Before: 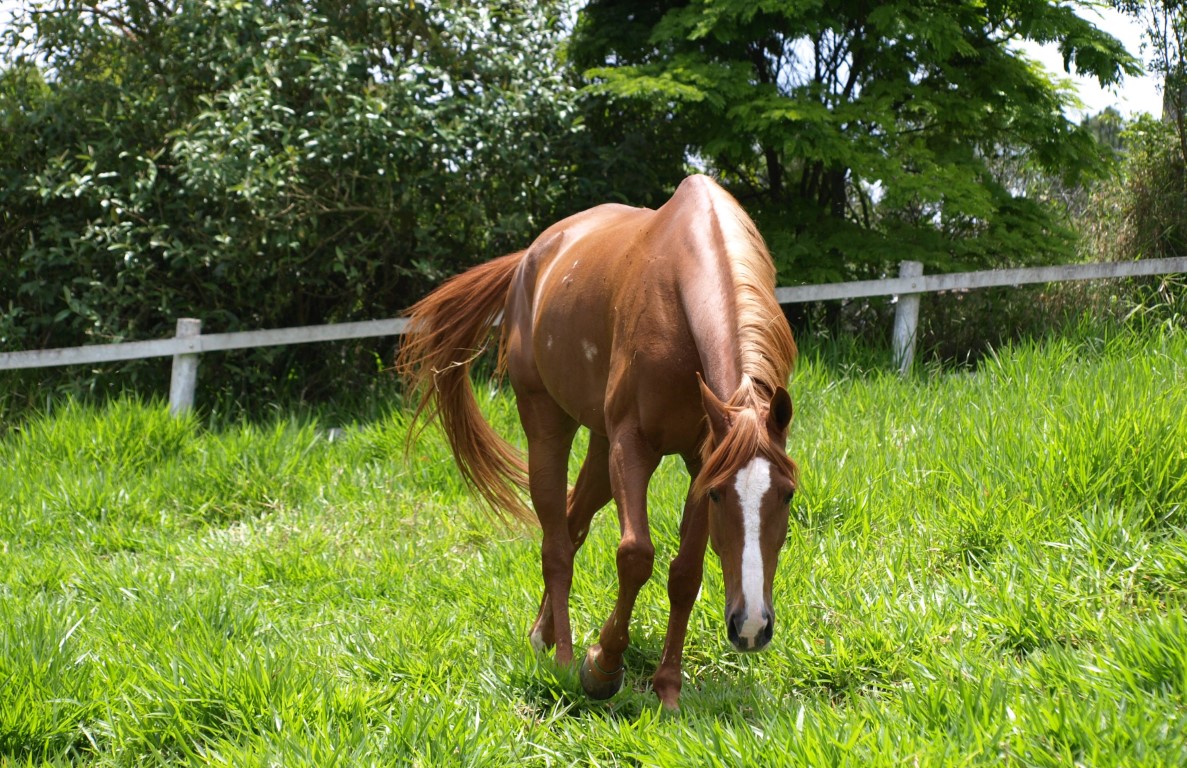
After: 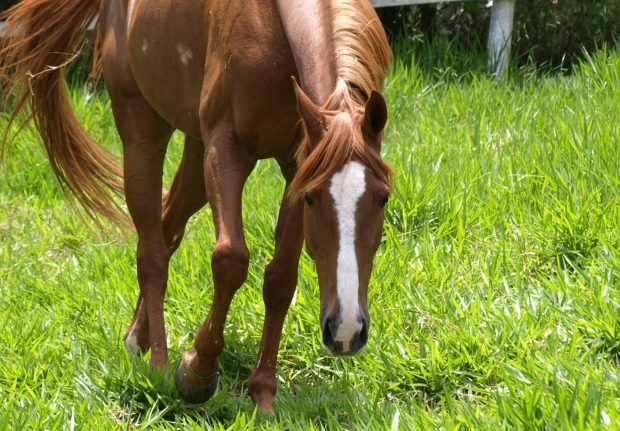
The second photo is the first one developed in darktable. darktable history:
crop: left 34.141%, top 38.619%, right 13.612%, bottom 5.181%
